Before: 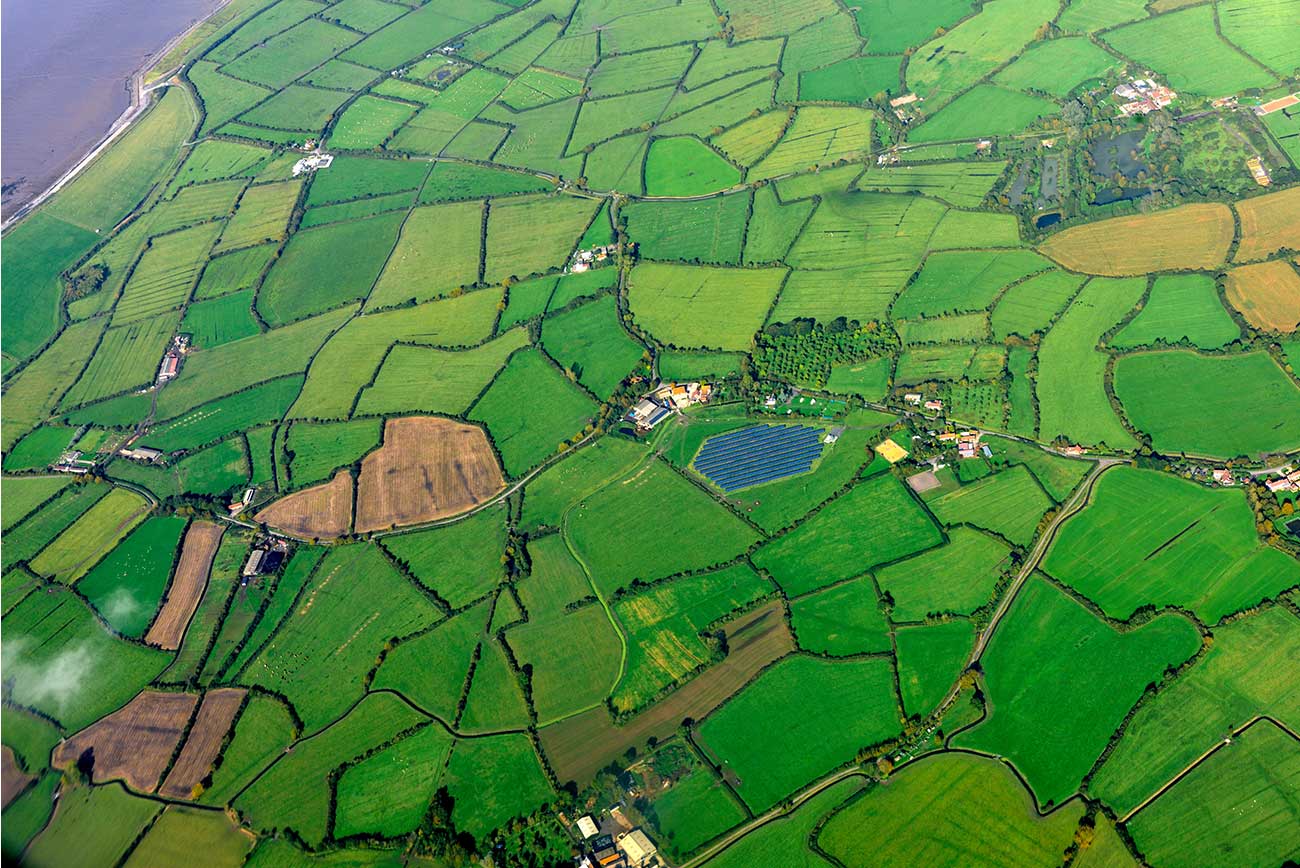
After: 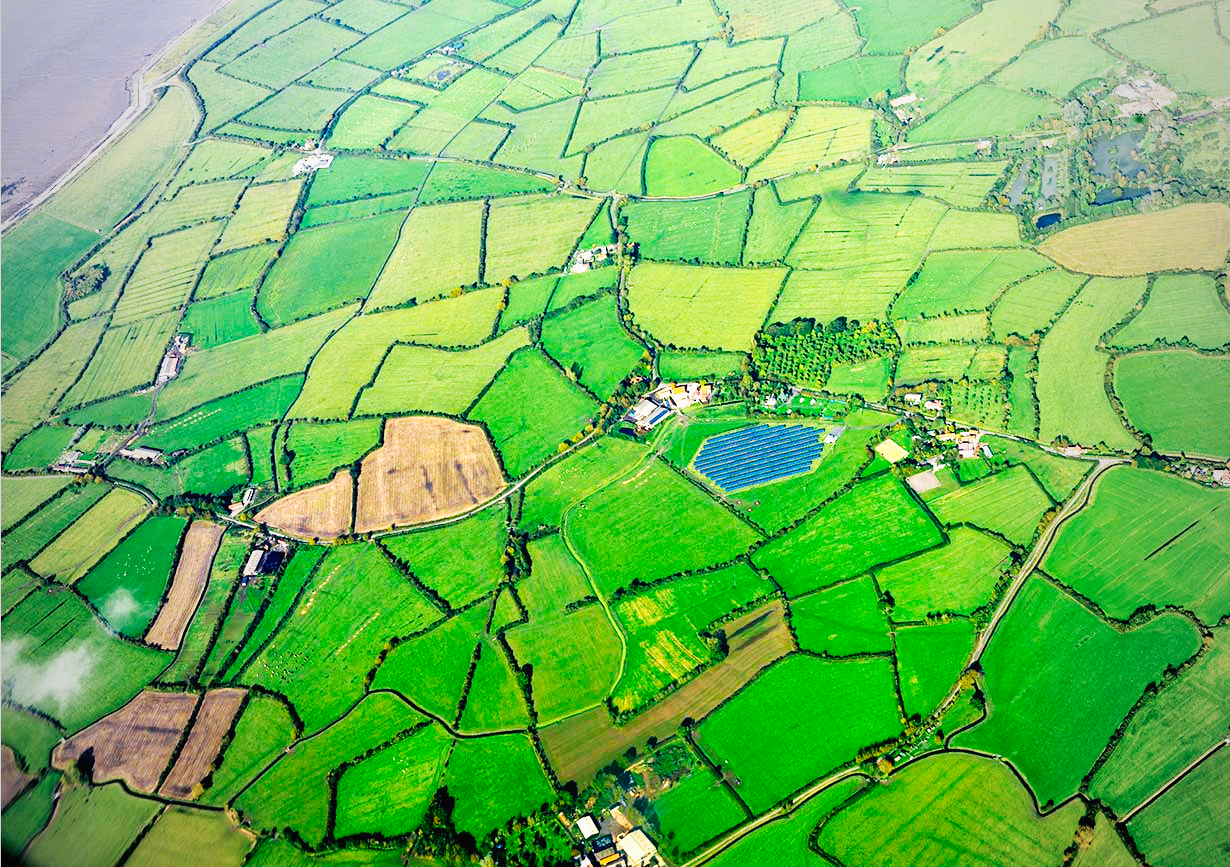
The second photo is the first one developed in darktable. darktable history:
crop and rotate: left 0%, right 5.354%
base curve: curves: ch0 [(0, 0) (0.007, 0.004) (0.027, 0.03) (0.046, 0.07) (0.207, 0.54) (0.442, 0.872) (0.673, 0.972) (1, 1)], preserve colors none
contrast equalizer: y [[0.5 ×4, 0.483, 0.43], [0.5 ×6], [0.5 ×6], [0 ×6], [0 ×6]], mix 0.317
exposure: compensate exposure bias true, compensate highlight preservation false
vignetting: fall-off start 72.23%, fall-off radius 106.78%, width/height ratio 0.733
contrast brightness saturation: contrast -0.023, brightness -0.009, saturation 0.028
